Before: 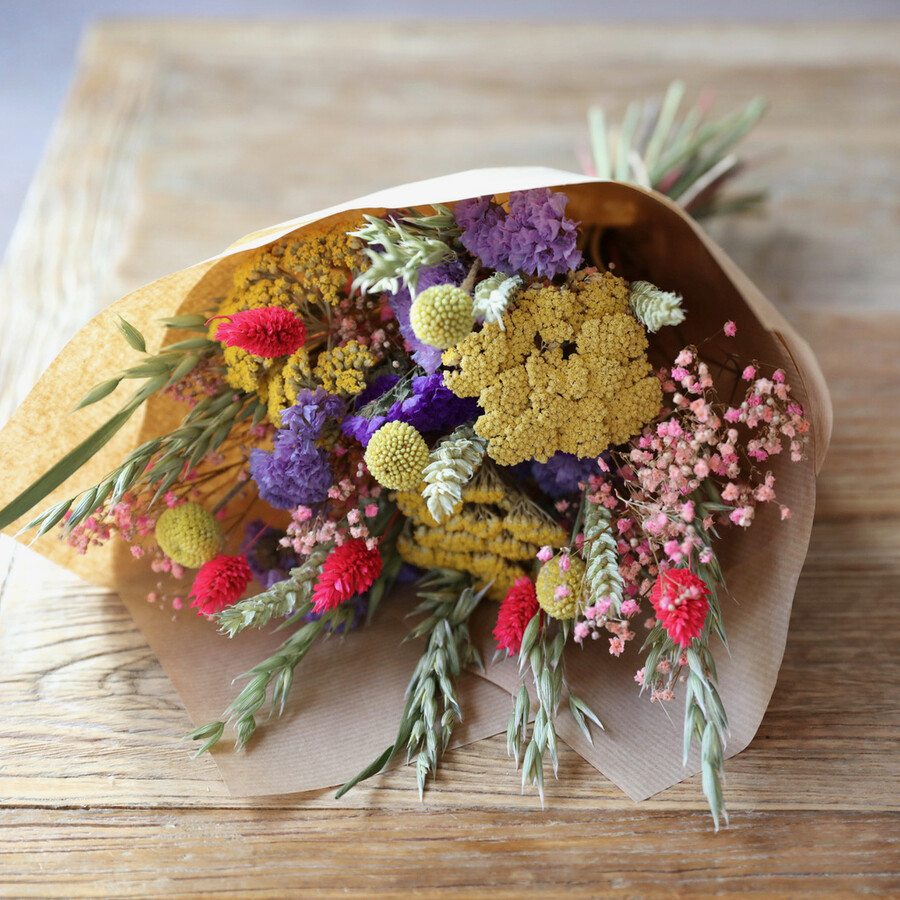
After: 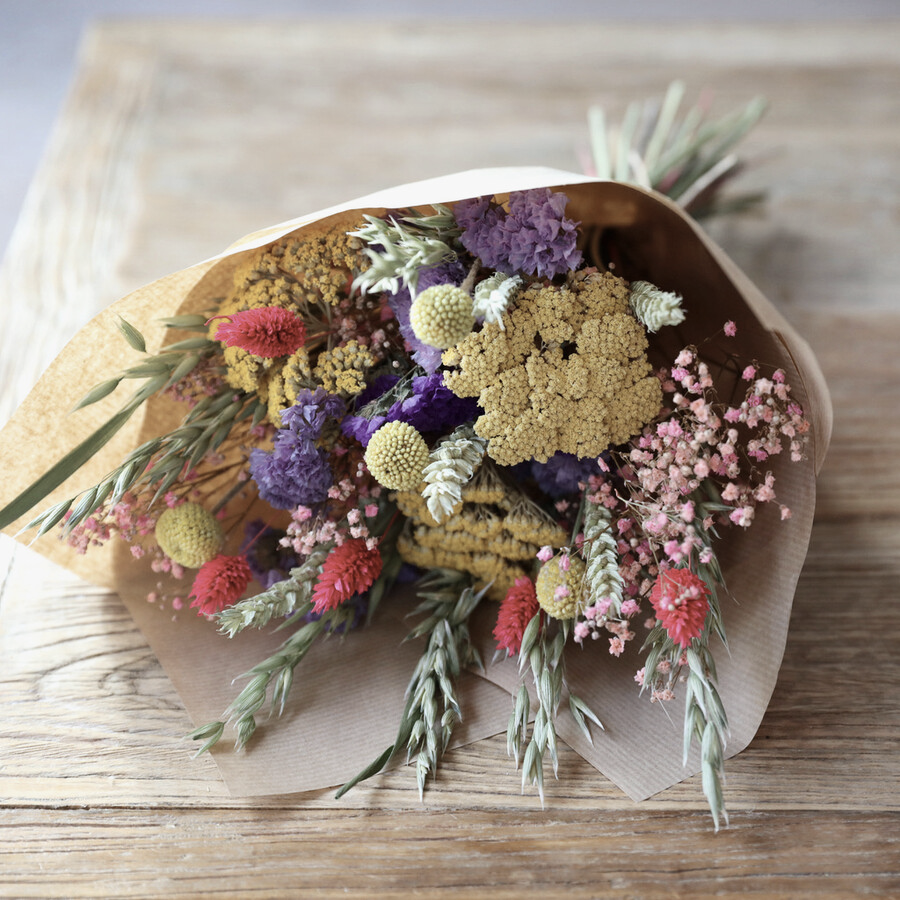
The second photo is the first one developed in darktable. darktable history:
exposure: compensate highlight preservation false
contrast brightness saturation: contrast 0.1, saturation -0.36
